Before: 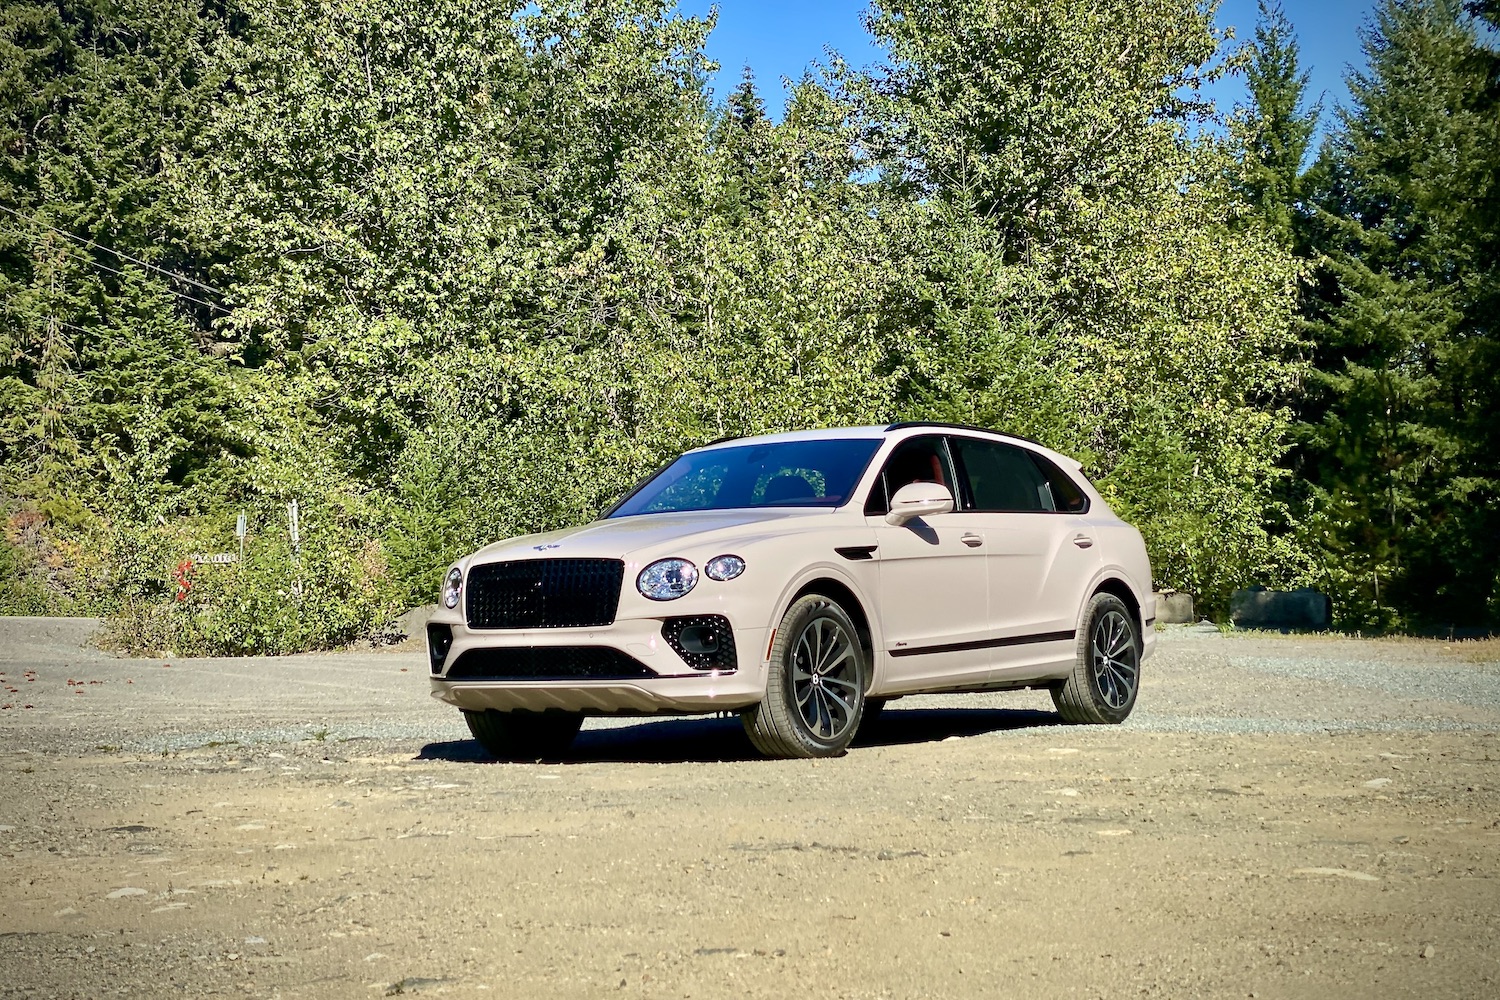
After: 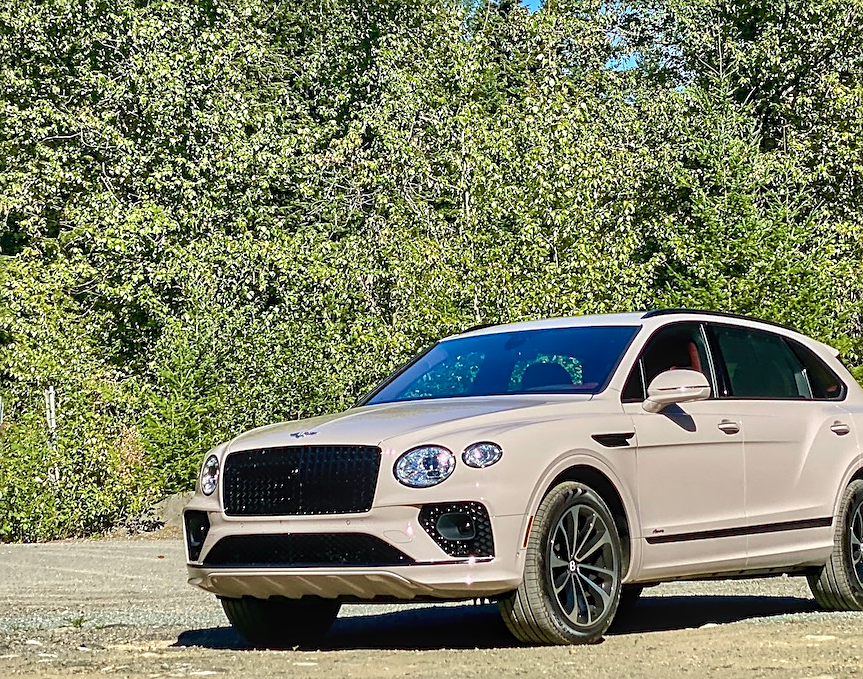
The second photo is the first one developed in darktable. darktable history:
local contrast: detail 130%
crop: left 16.208%, top 11.373%, right 26.212%, bottom 20.707%
sharpen: on, module defaults
